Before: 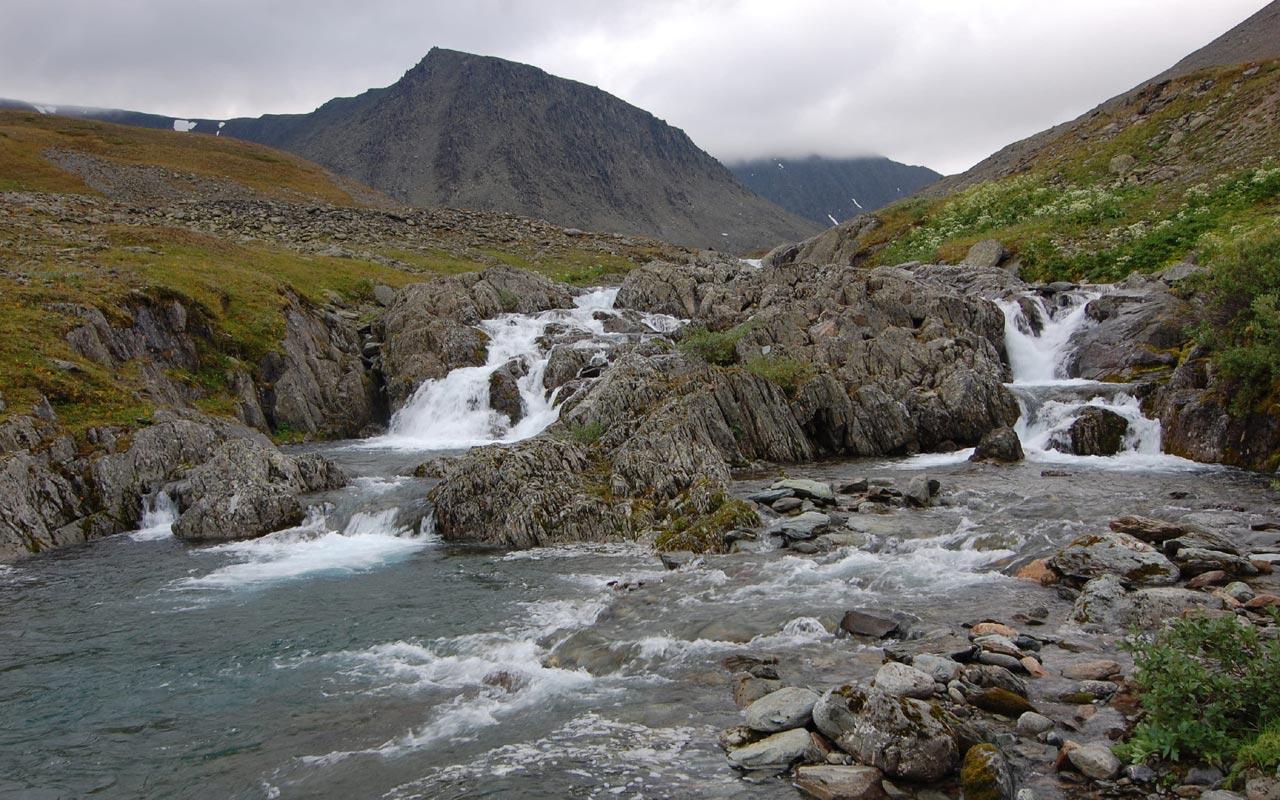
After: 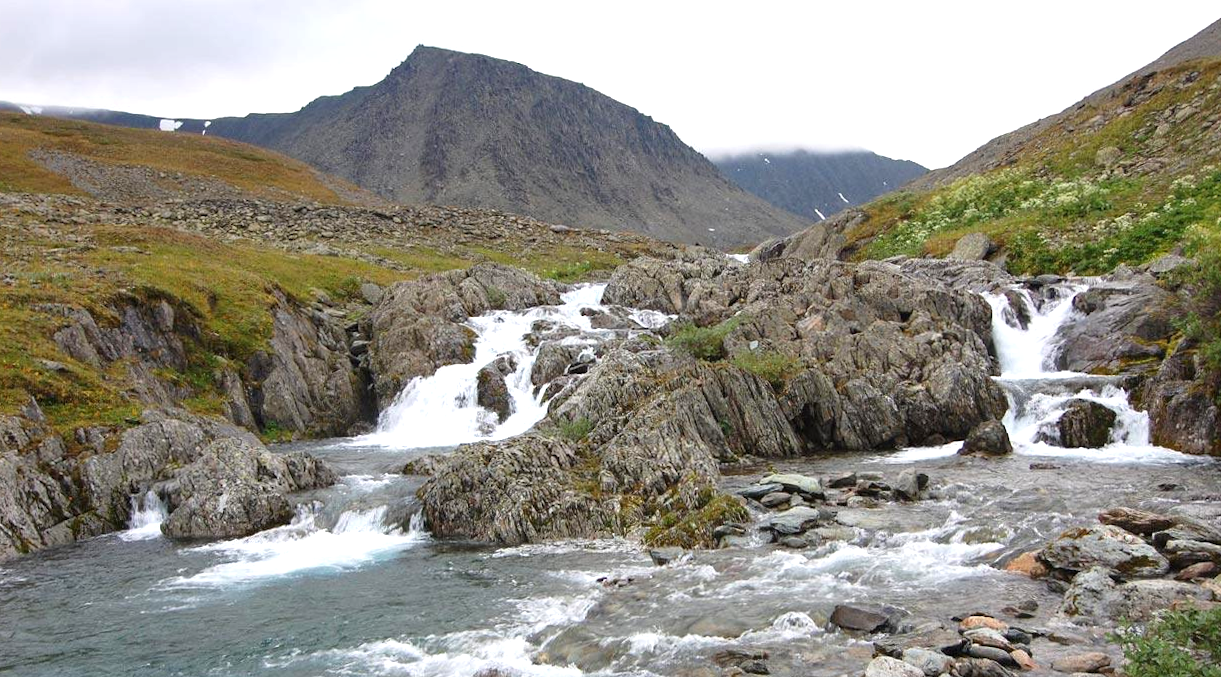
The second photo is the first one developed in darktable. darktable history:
crop and rotate: angle 0.44°, left 0.377%, right 3.058%, bottom 14.223%
exposure: black level correction 0, exposure 0.895 EV, compensate exposure bias true, compensate highlight preservation false
